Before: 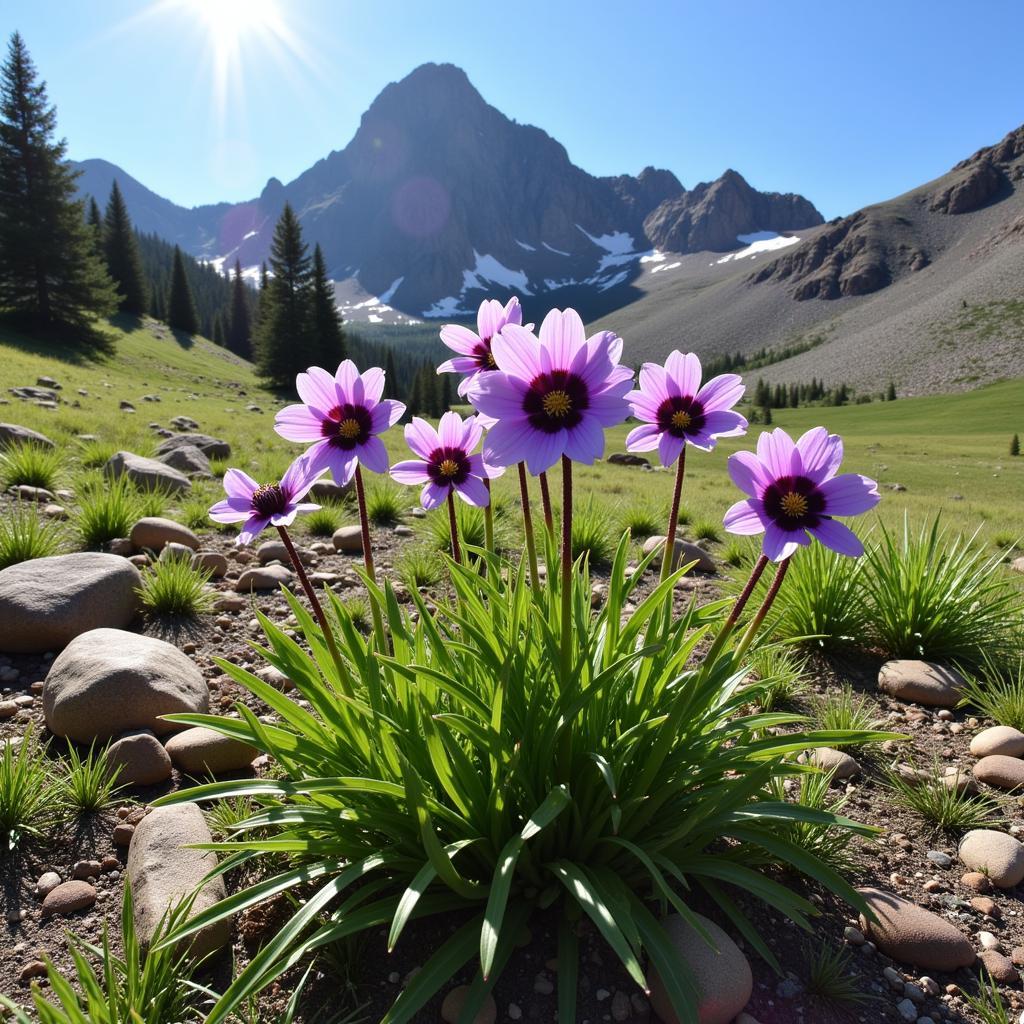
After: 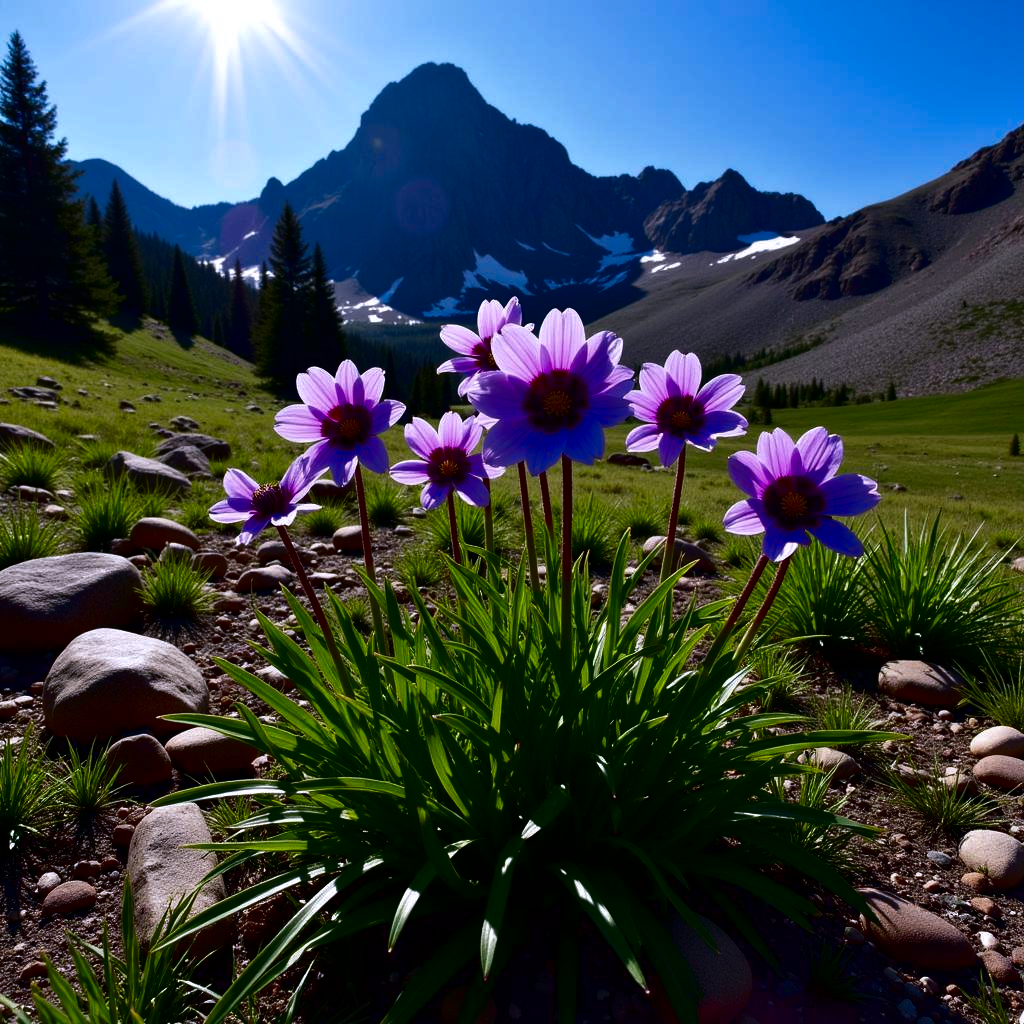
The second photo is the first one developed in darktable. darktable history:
contrast brightness saturation: contrast 0.09, brightness -0.59, saturation 0.17
white balance: red 1.004, blue 1.096
